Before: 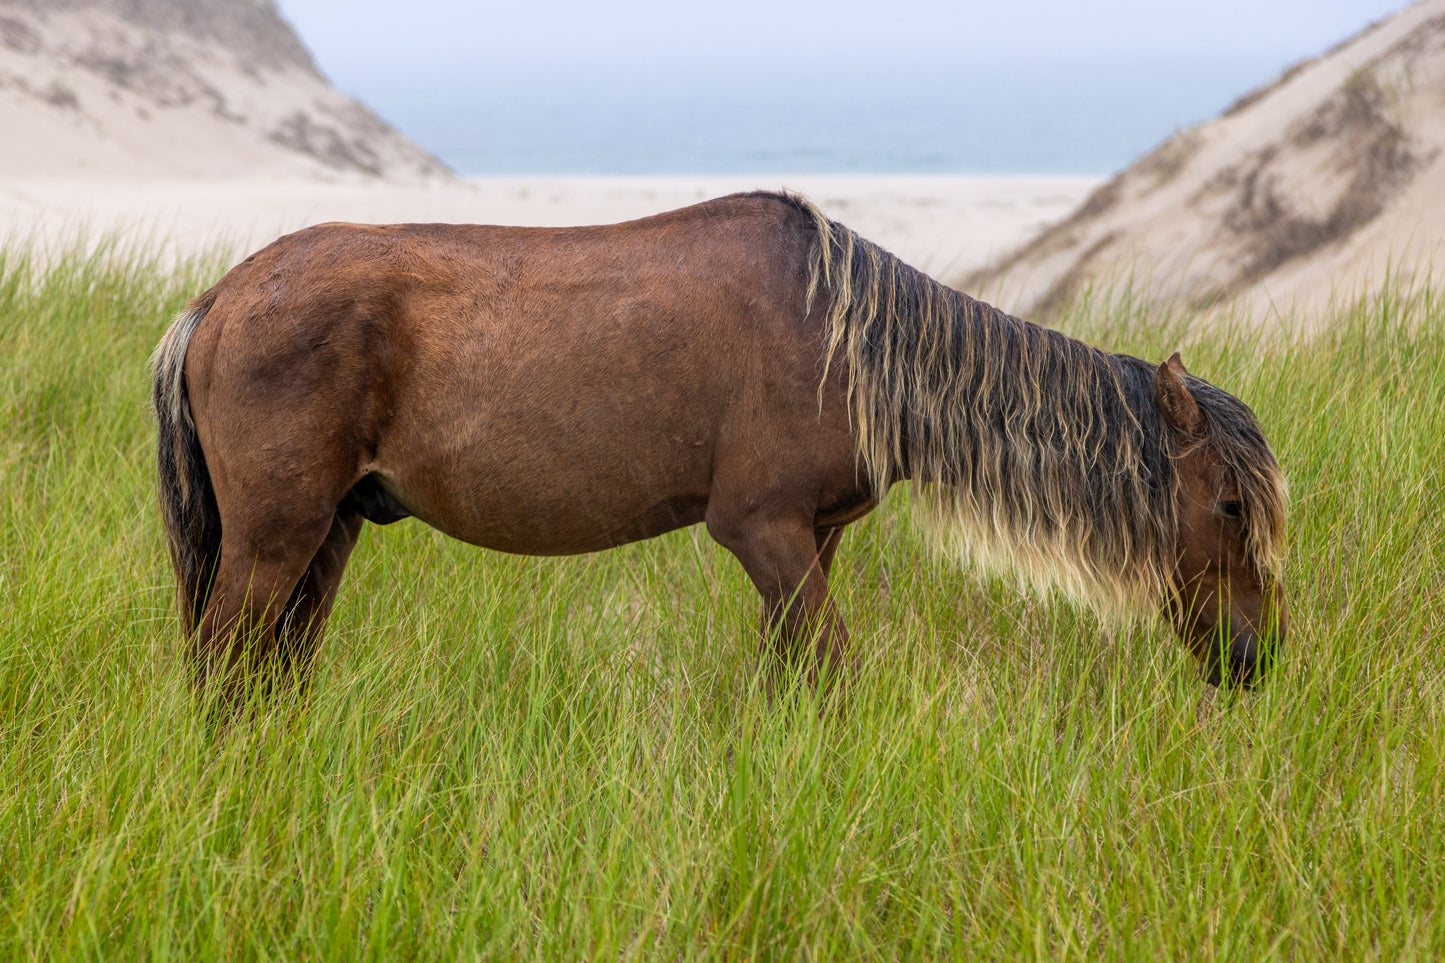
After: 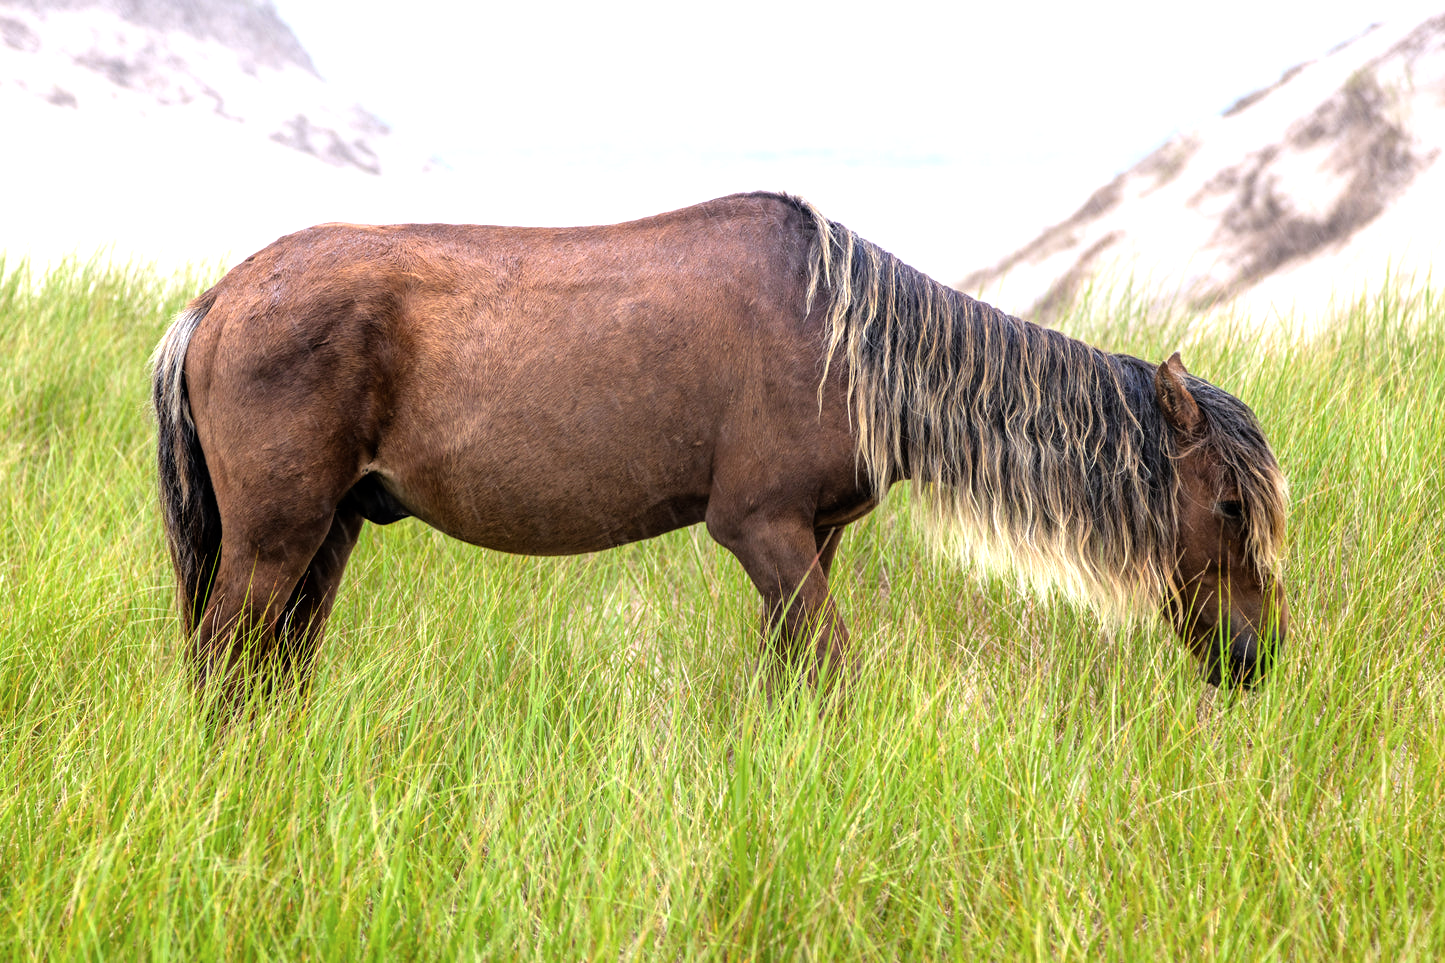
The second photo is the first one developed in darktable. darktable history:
color calibration: illuminant as shot in camera, x 0.358, y 0.373, temperature 4628.91 K
tone equalizer: -8 EV -1.1 EV, -7 EV -1.05 EV, -6 EV -0.85 EV, -5 EV -0.61 EV, -3 EV 0.564 EV, -2 EV 0.856 EV, -1 EV 0.987 EV, +0 EV 1.07 EV
